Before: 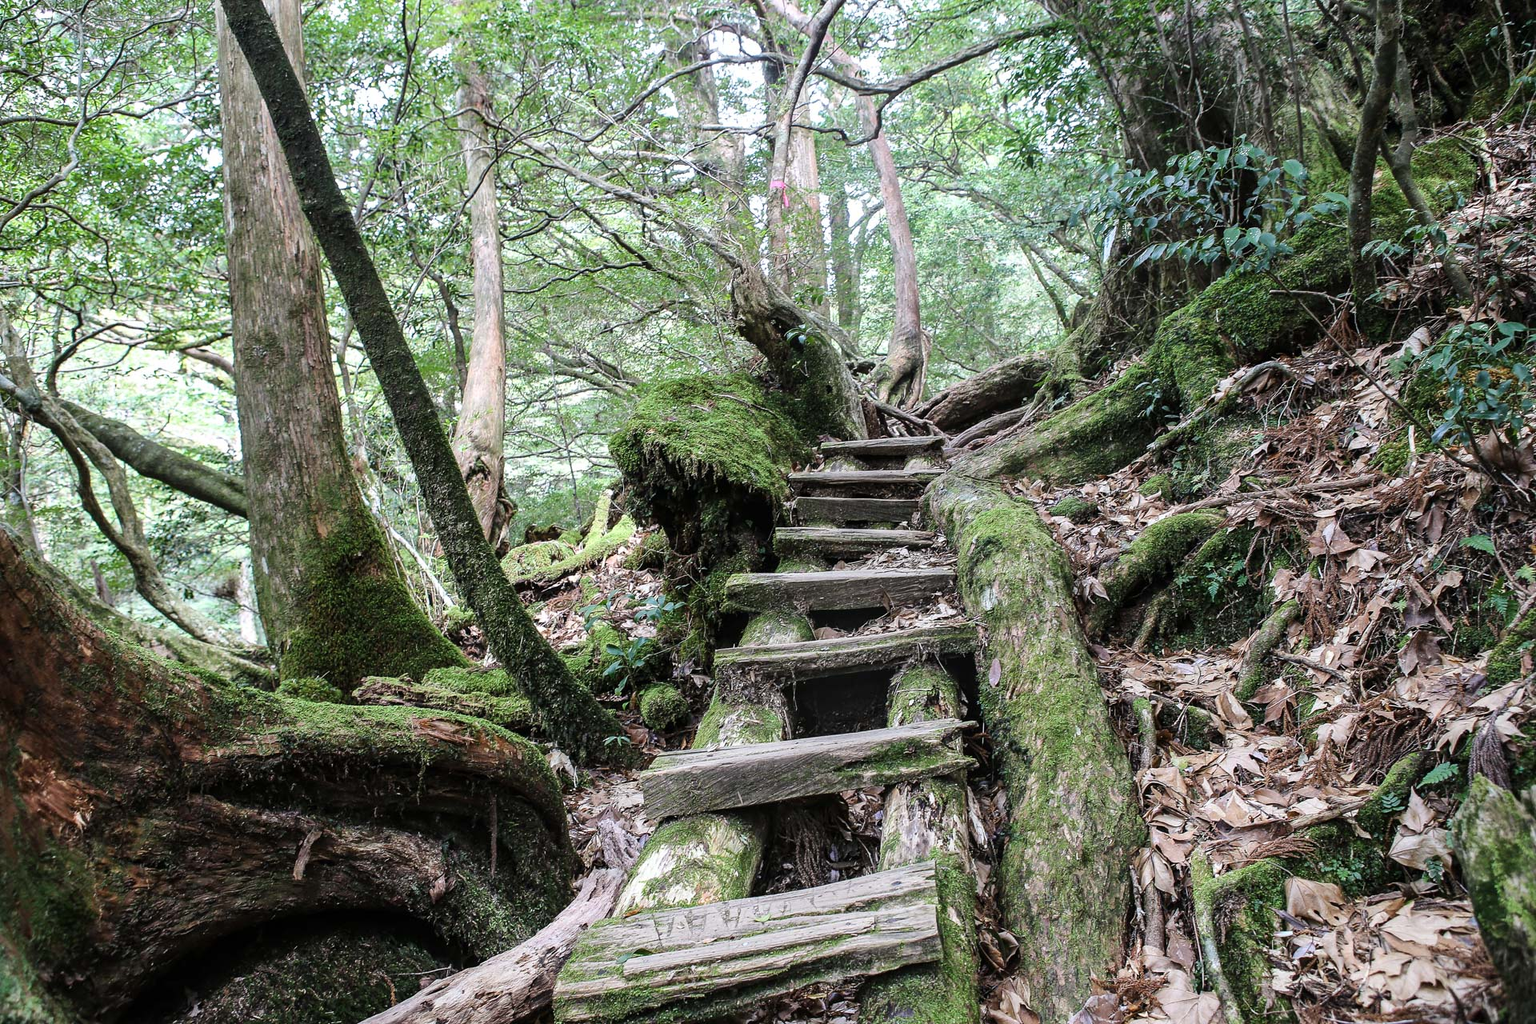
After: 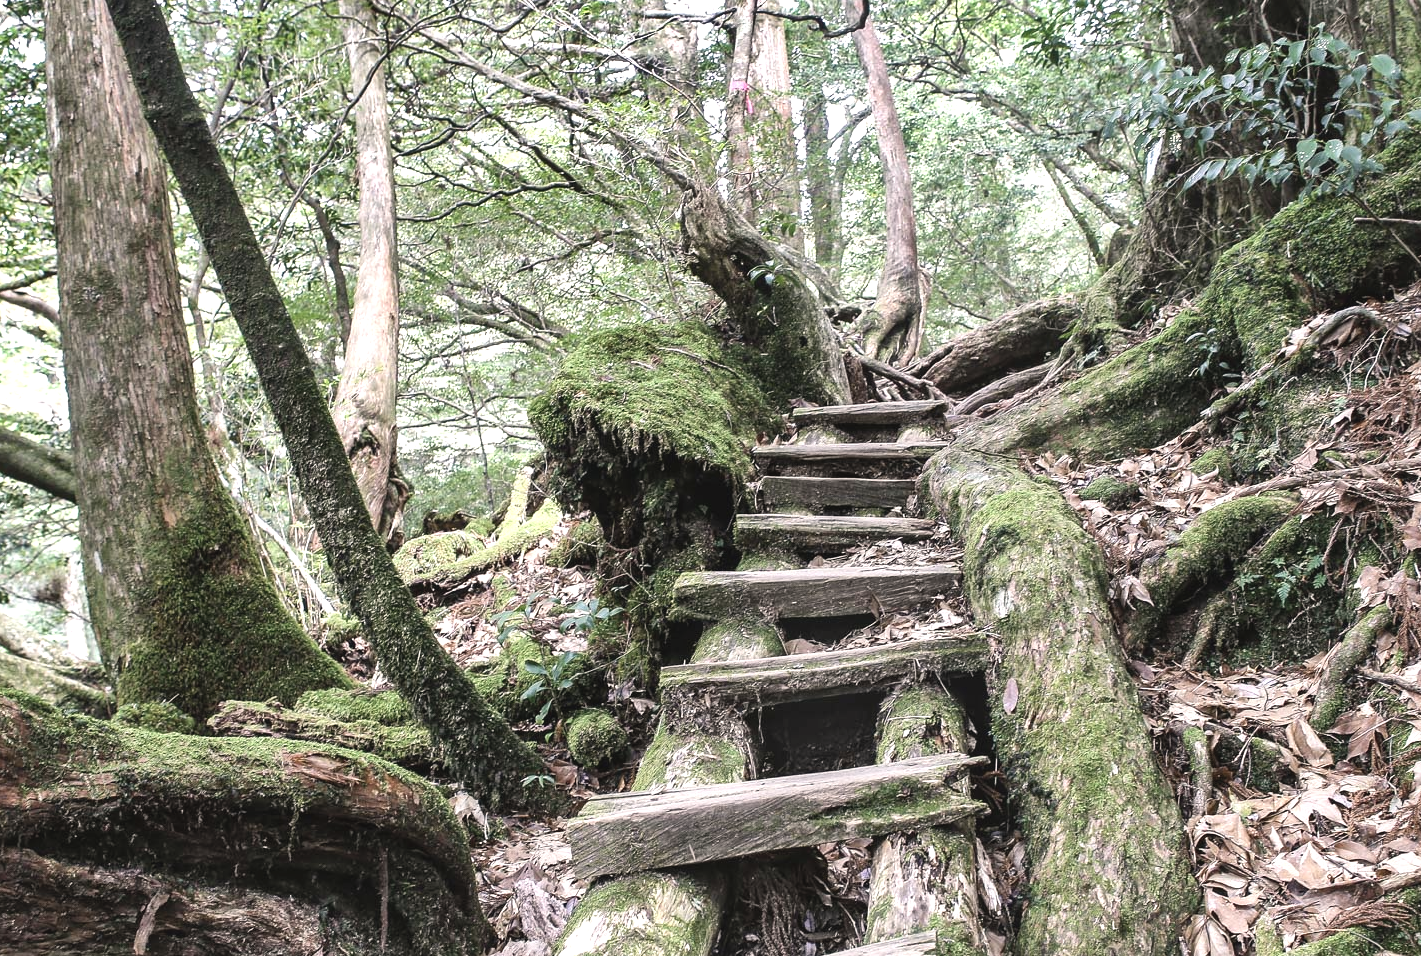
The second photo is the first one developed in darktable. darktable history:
crop and rotate: left 12.162%, top 11.346%, right 13.822%, bottom 13.918%
shadows and highlights: shadows 22.38, highlights -49.17, soften with gaussian
local contrast: mode bilateral grid, contrast 20, coarseness 50, detail 120%, midtone range 0.2
exposure: black level correction 0, exposure 0.69 EV, compensate exposure bias true, compensate highlight preservation false
contrast brightness saturation: contrast -0.117
color correction: highlights a* 5.53, highlights b* 5.17, saturation 0.657
